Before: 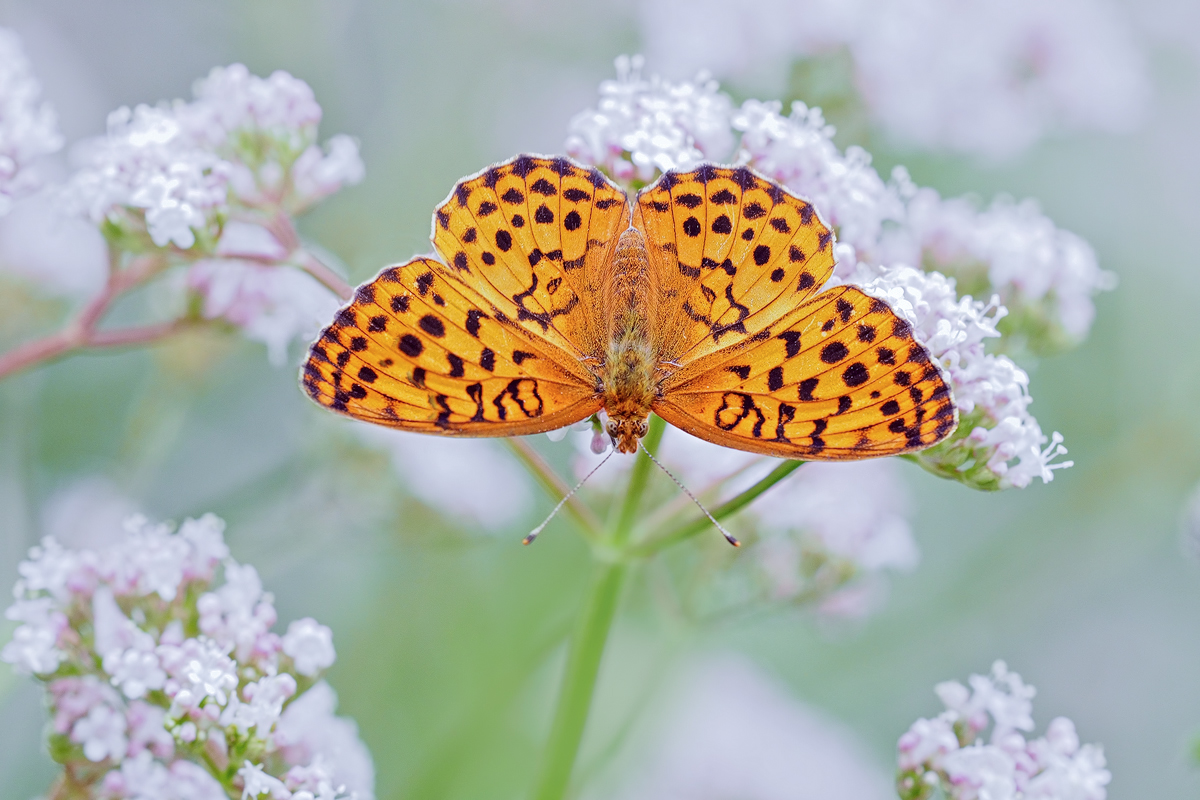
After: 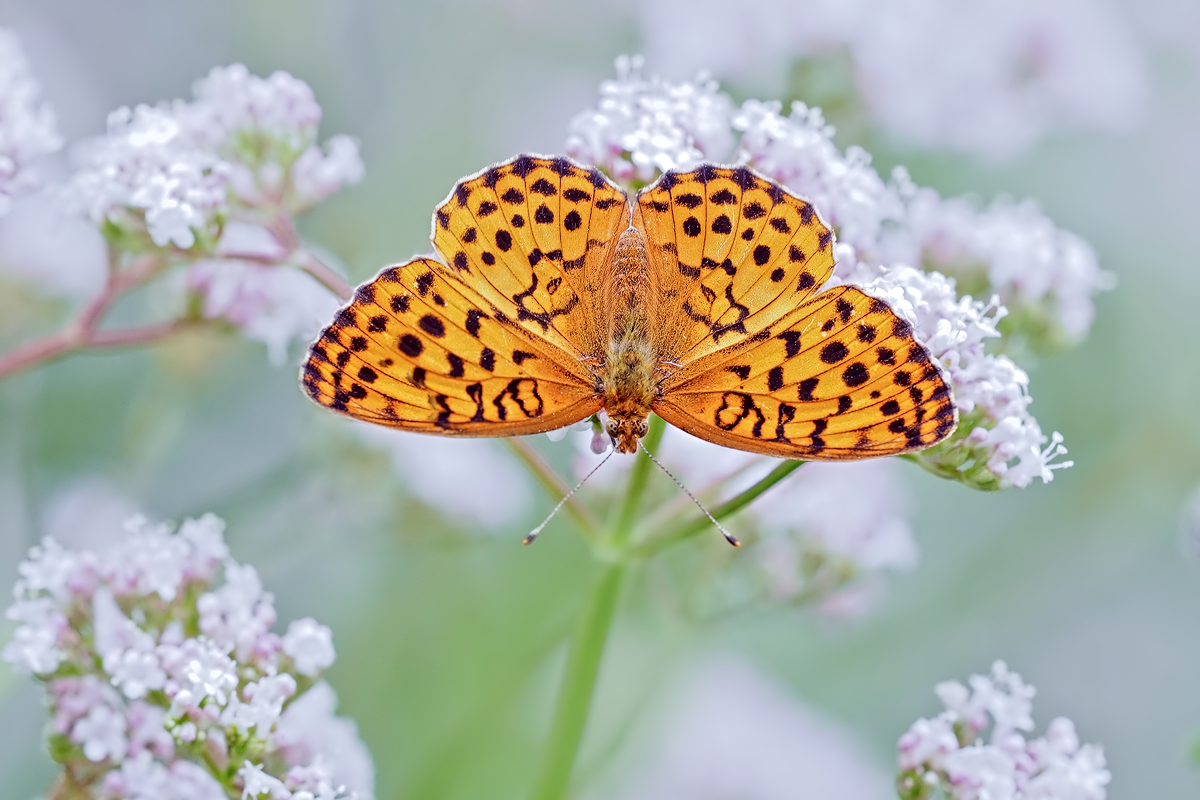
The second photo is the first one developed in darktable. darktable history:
contrast equalizer: y [[0.5, 0.542, 0.583, 0.625, 0.667, 0.708], [0.5 ×6], [0.5 ×6], [0, 0.033, 0.067, 0.1, 0.133, 0.167], [0, 0.05, 0.1, 0.15, 0.2, 0.25]], mix 0.356
